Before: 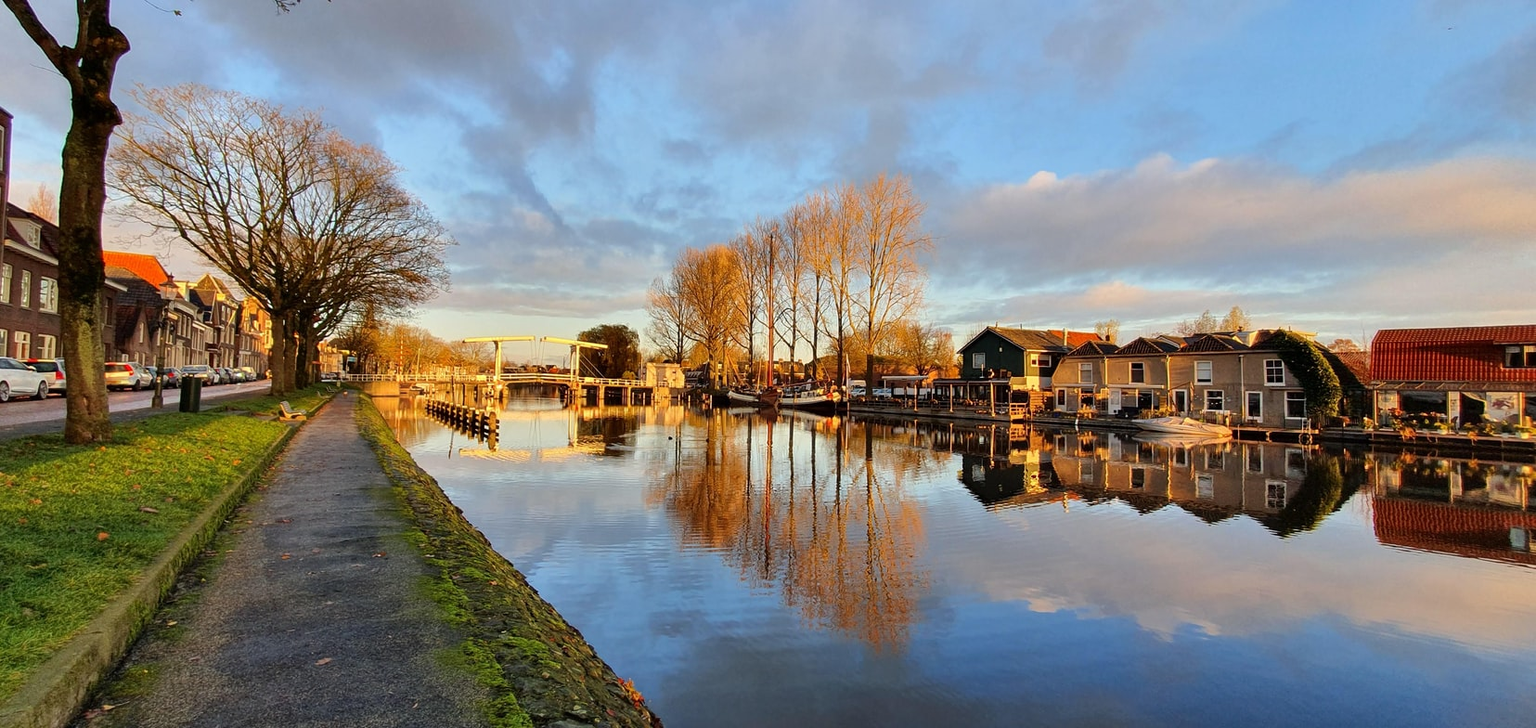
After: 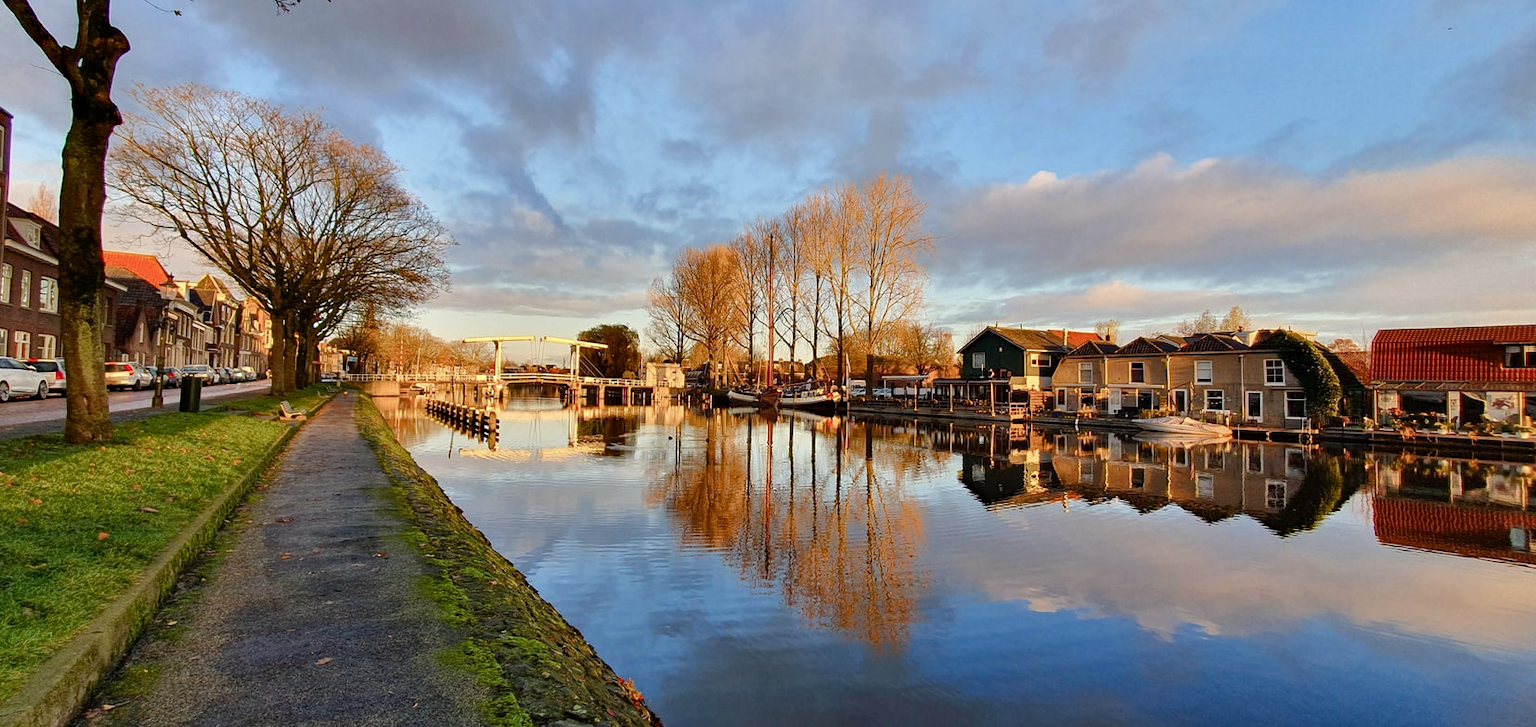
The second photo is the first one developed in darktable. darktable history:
color balance rgb: perceptual saturation grading › global saturation 0.146%, perceptual saturation grading › highlights -31.168%, perceptual saturation grading › mid-tones 5.624%, perceptual saturation grading › shadows 18.555%, global vibrance 9.768%
haze removal: compatibility mode true, adaptive false
